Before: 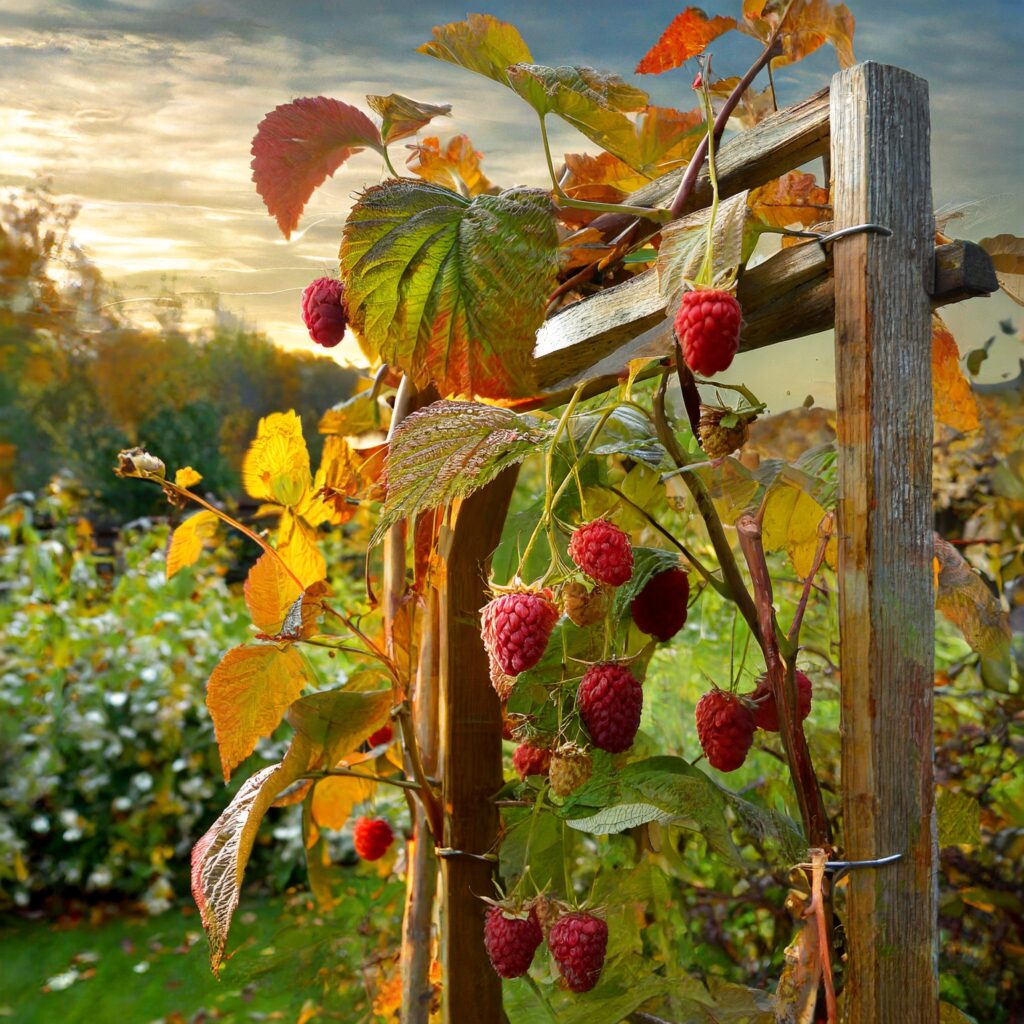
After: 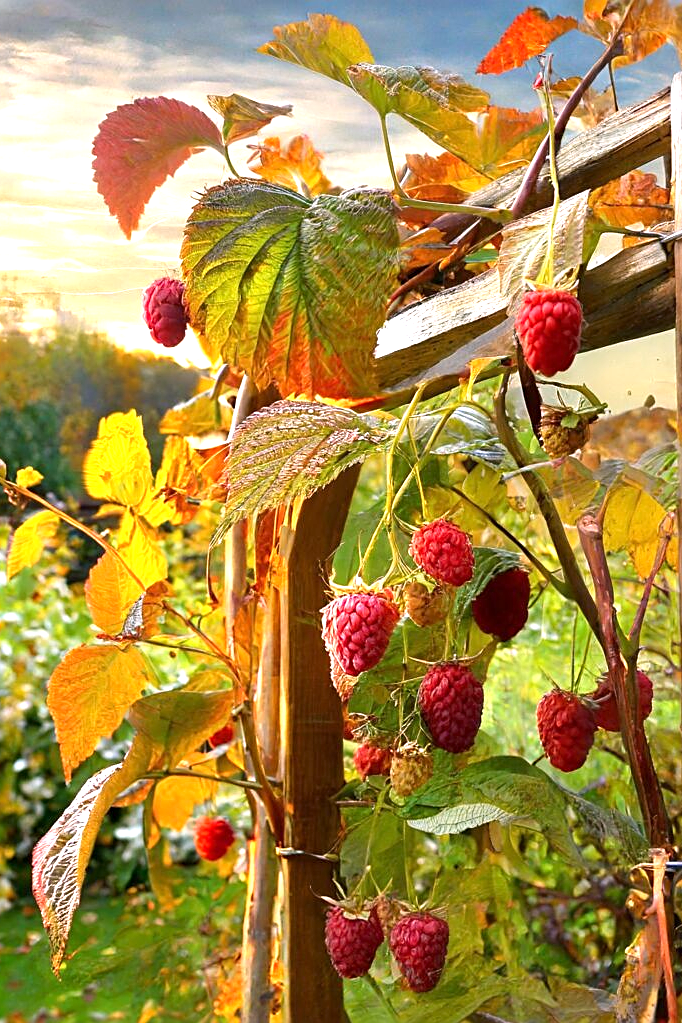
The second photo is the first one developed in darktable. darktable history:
exposure: exposure 0.77 EV, compensate highlight preservation false
white balance: red 1.05, blue 1.072
sharpen: on, module defaults
crop and rotate: left 15.546%, right 17.787%
